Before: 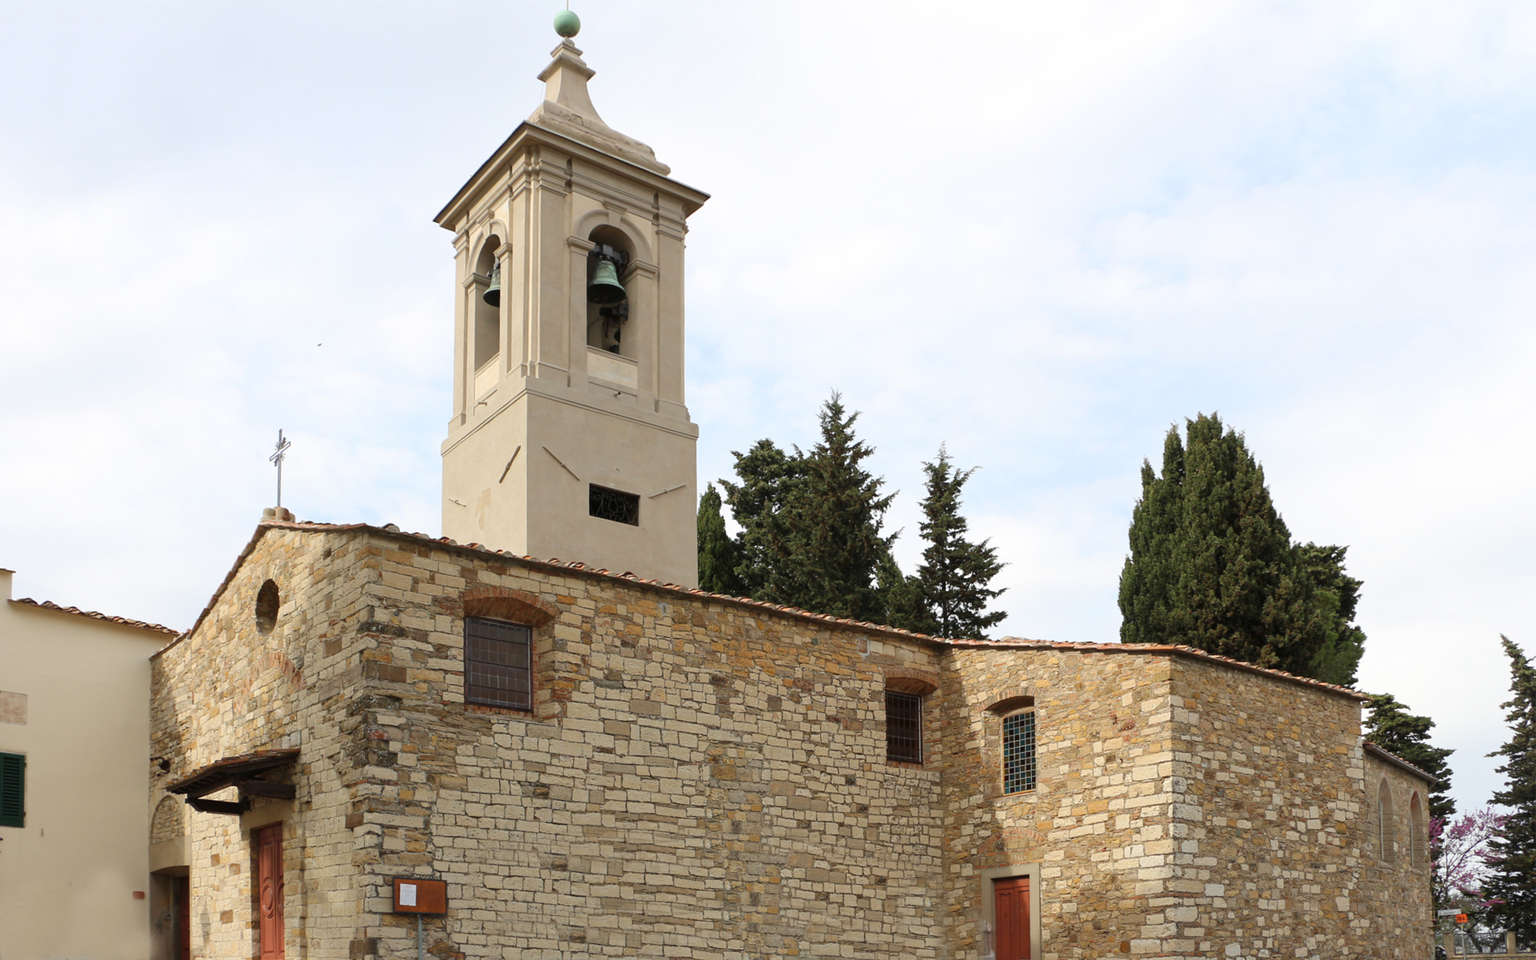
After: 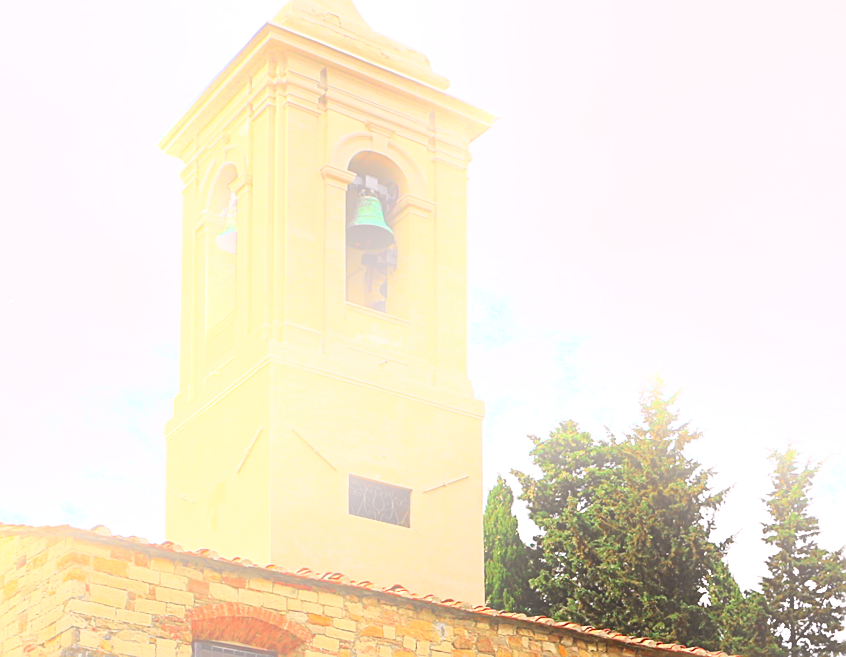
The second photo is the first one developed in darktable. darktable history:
bloom: on, module defaults
exposure: exposure 0.74 EV, compensate highlight preservation false
sharpen: amount 0.75
crop: left 20.248%, top 10.86%, right 35.675%, bottom 34.321%
tone curve: curves: ch0 [(0, 0.012) (0.144, 0.137) (0.326, 0.386) (0.489, 0.573) (0.656, 0.763) (0.849, 0.902) (1, 0.974)]; ch1 [(0, 0) (0.366, 0.367) (0.475, 0.453) (0.487, 0.501) (0.519, 0.527) (0.544, 0.579) (0.562, 0.619) (0.622, 0.694) (1, 1)]; ch2 [(0, 0) (0.333, 0.346) (0.375, 0.375) (0.424, 0.43) (0.476, 0.492) (0.502, 0.503) (0.533, 0.541) (0.572, 0.615) (0.605, 0.656) (0.641, 0.709) (1, 1)], color space Lab, independent channels, preserve colors none
